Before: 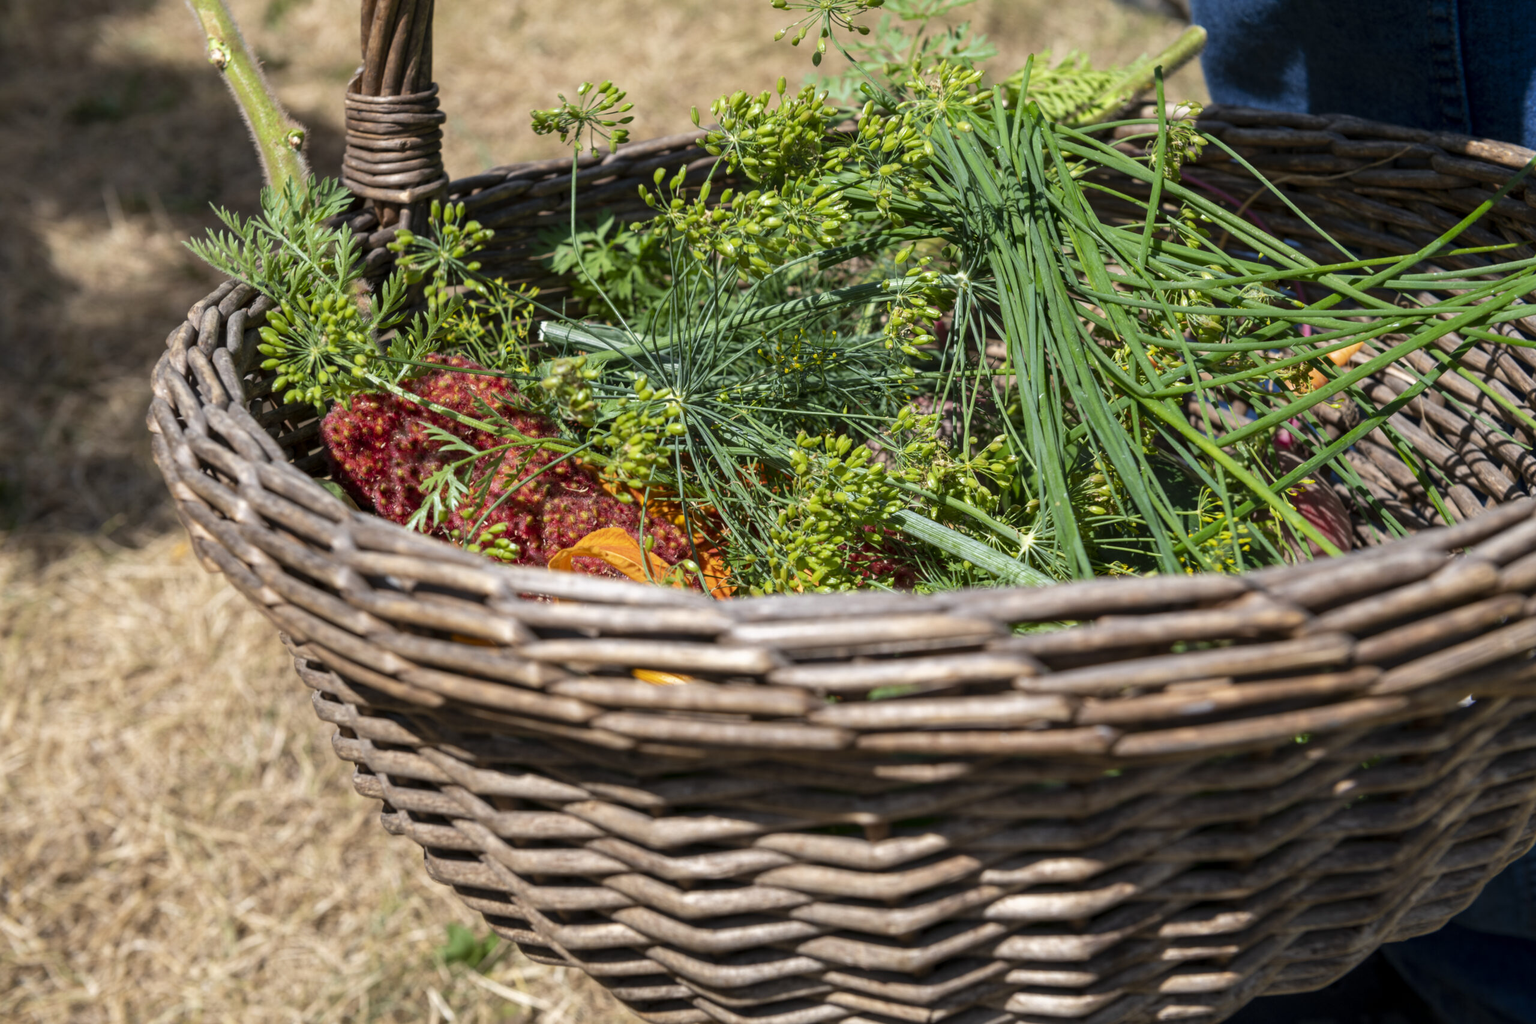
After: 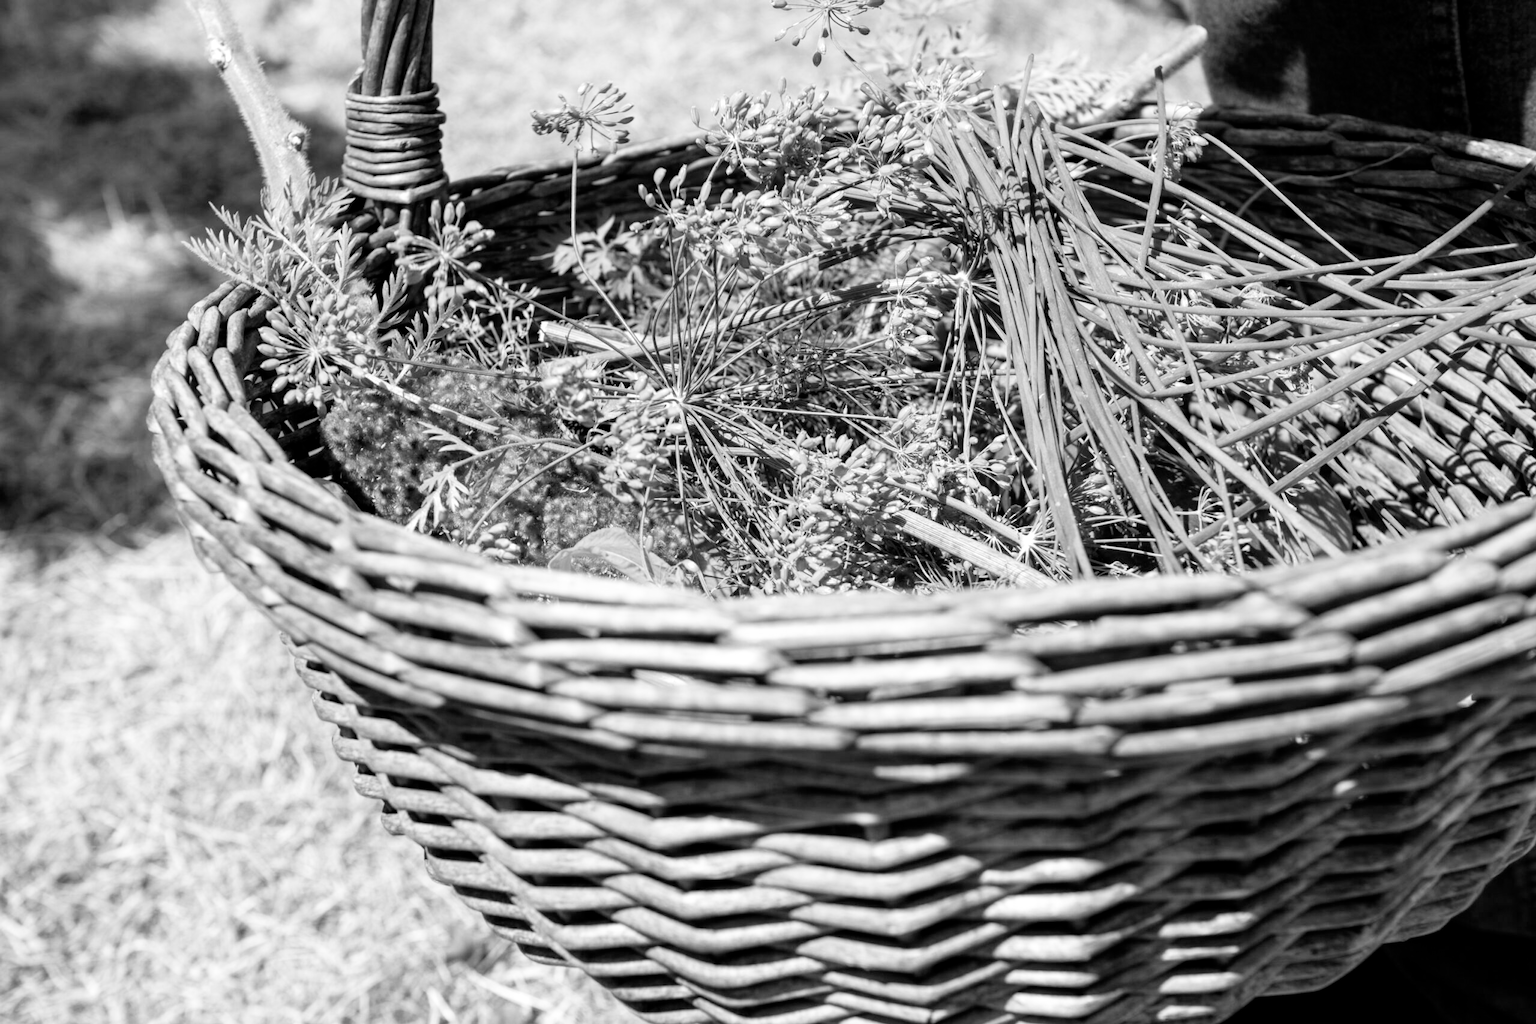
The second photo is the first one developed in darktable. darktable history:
contrast brightness saturation: saturation -1
tone equalizer: on, module defaults
filmic rgb: middle gray luminance 9.23%, black relative exposure -10.55 EV, white relative exposure 3.45 EV, threshold 6 EV, target black luminance 0%, hardness 5.98, latitude 59.69%, contrast 1.087, highlights saturation mix 5%, shadows ↔ highlights balance 29.23%, add noise in highlights 0, color science v3 (2019), use custom middle-gray values true, iterations of high-quality reconstruction 0, contrast in highlights soft, enable highlight reconstruction true
